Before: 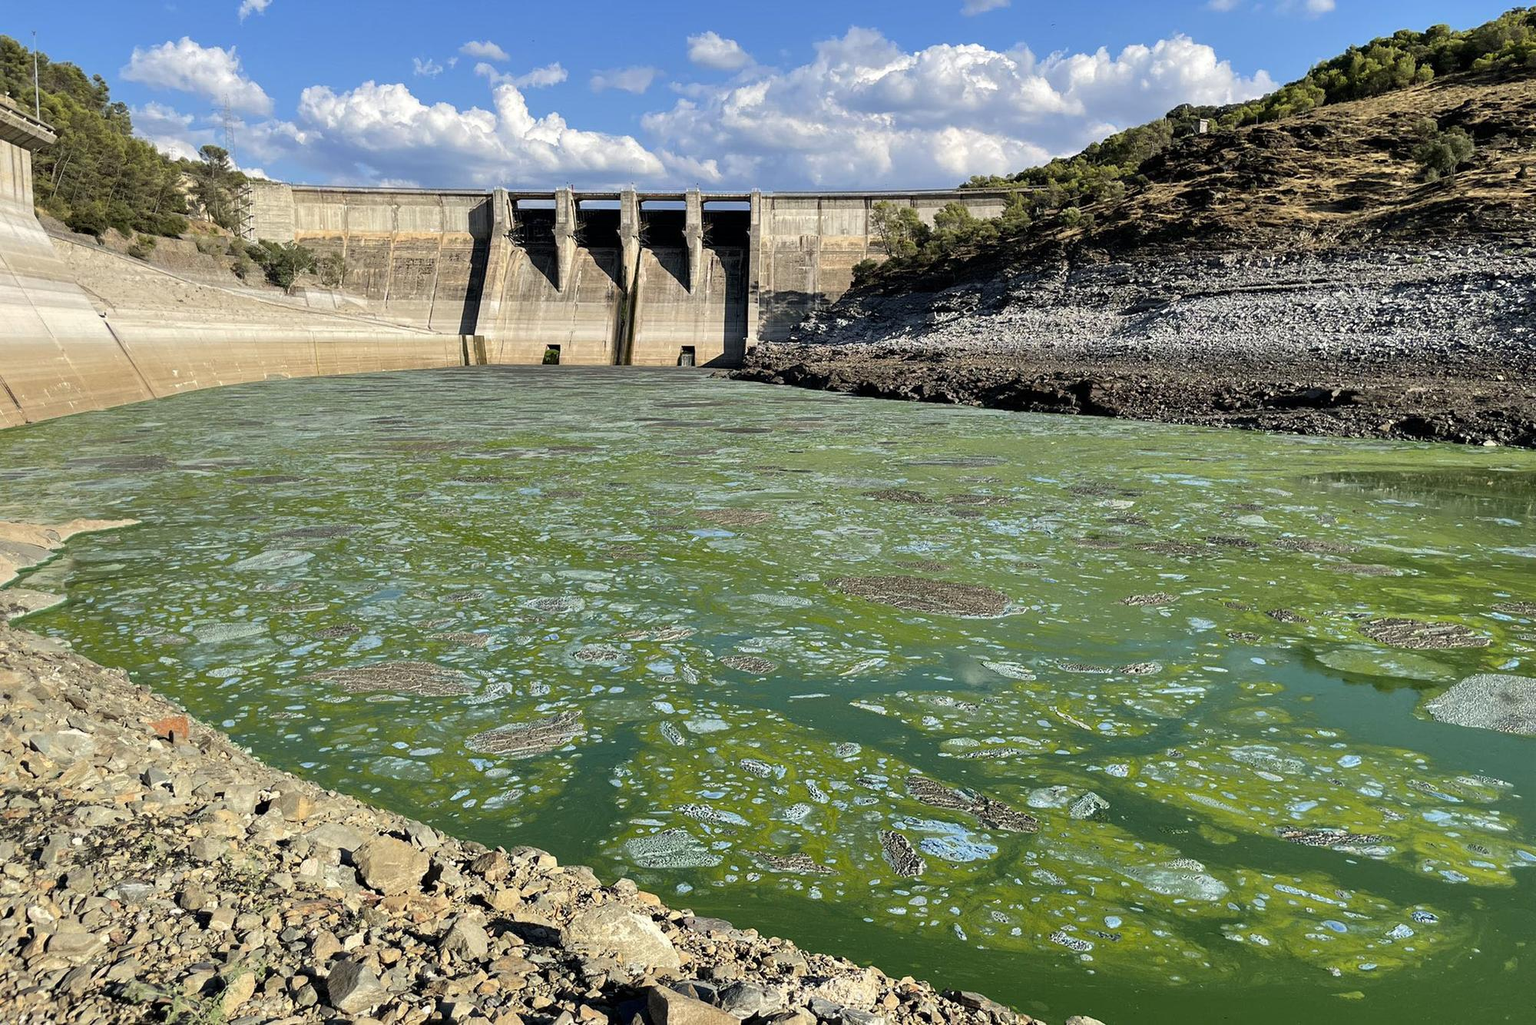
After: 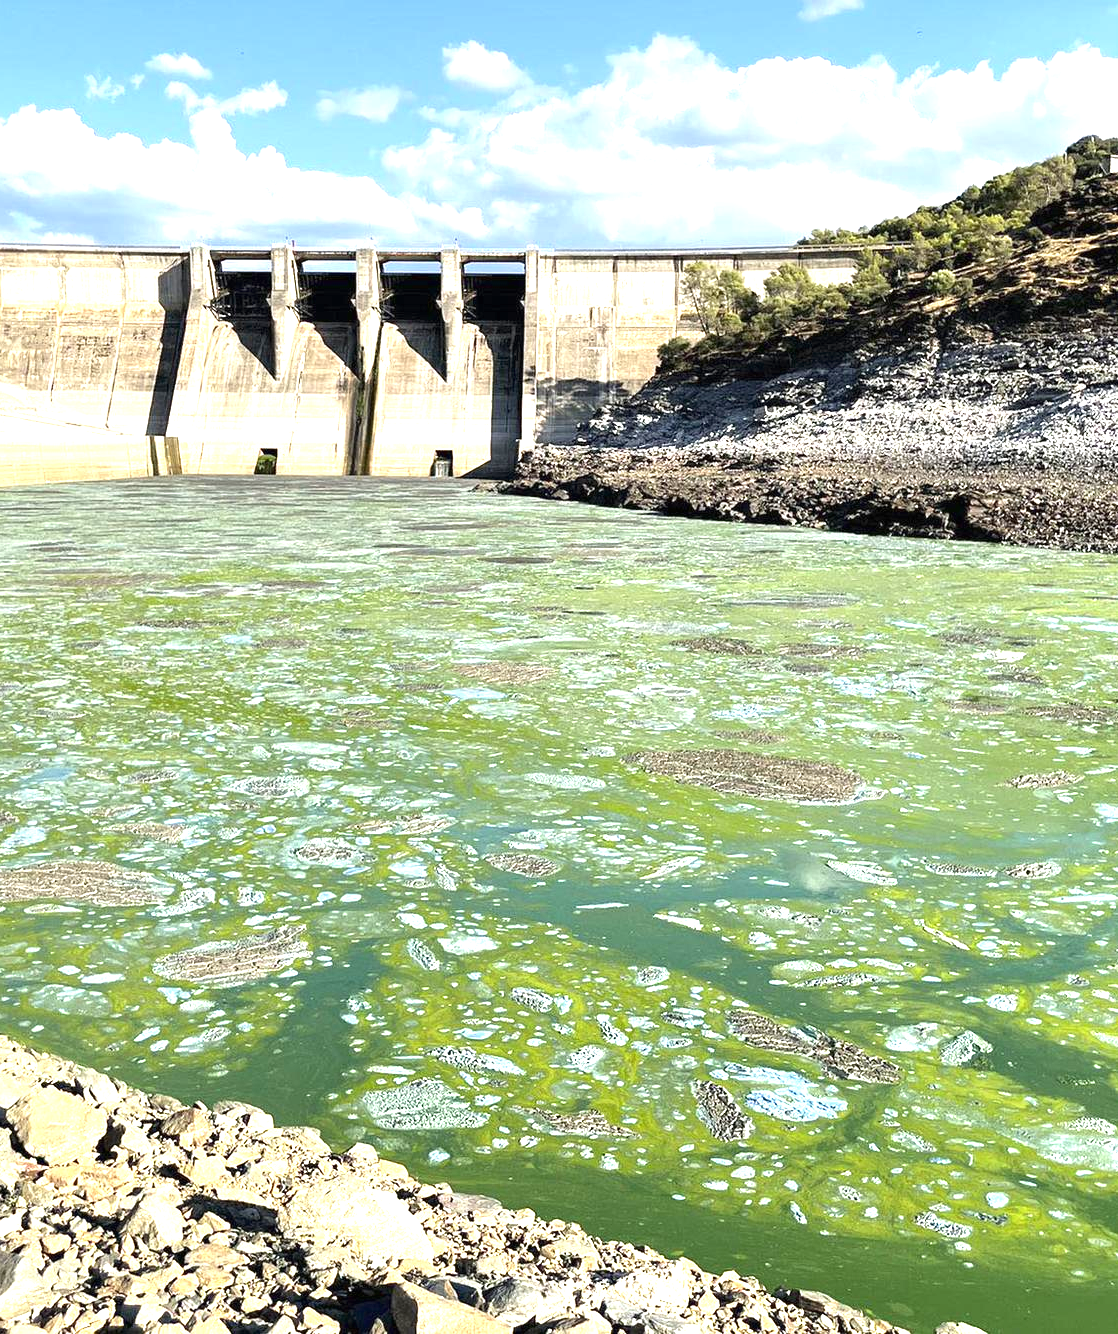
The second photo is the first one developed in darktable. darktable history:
crop and rotate: left 22.636%, right 21.428%
exposure: black level correction 0, exposure 1.374 EV, compensate exposure bias true, compensate highlight preservation false
